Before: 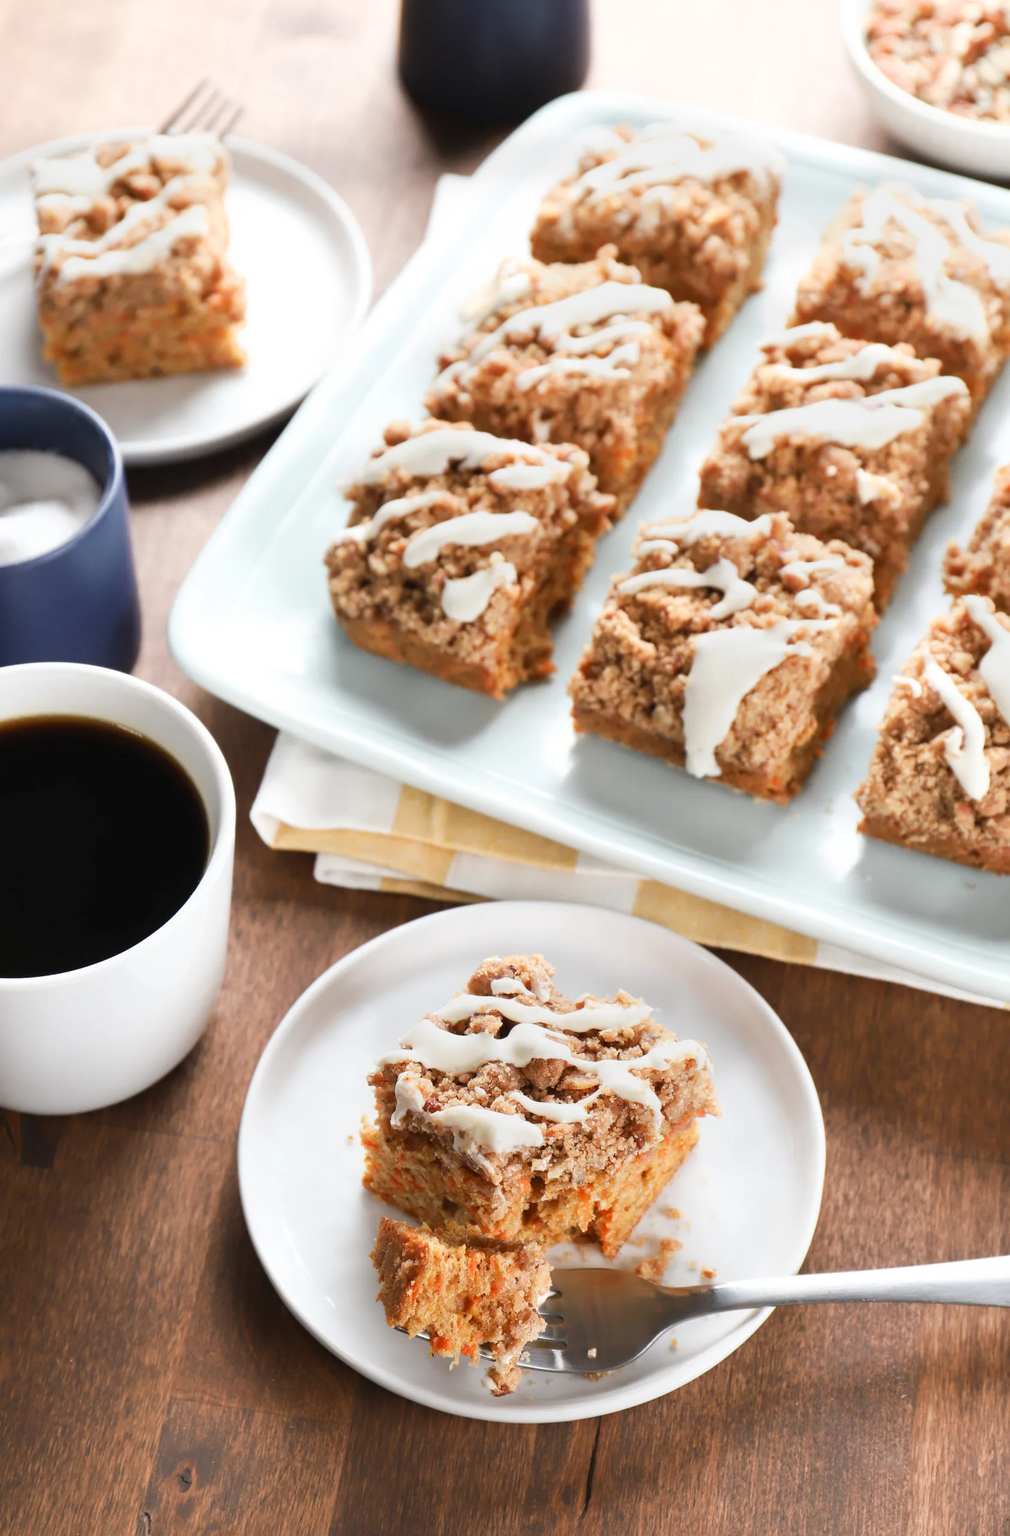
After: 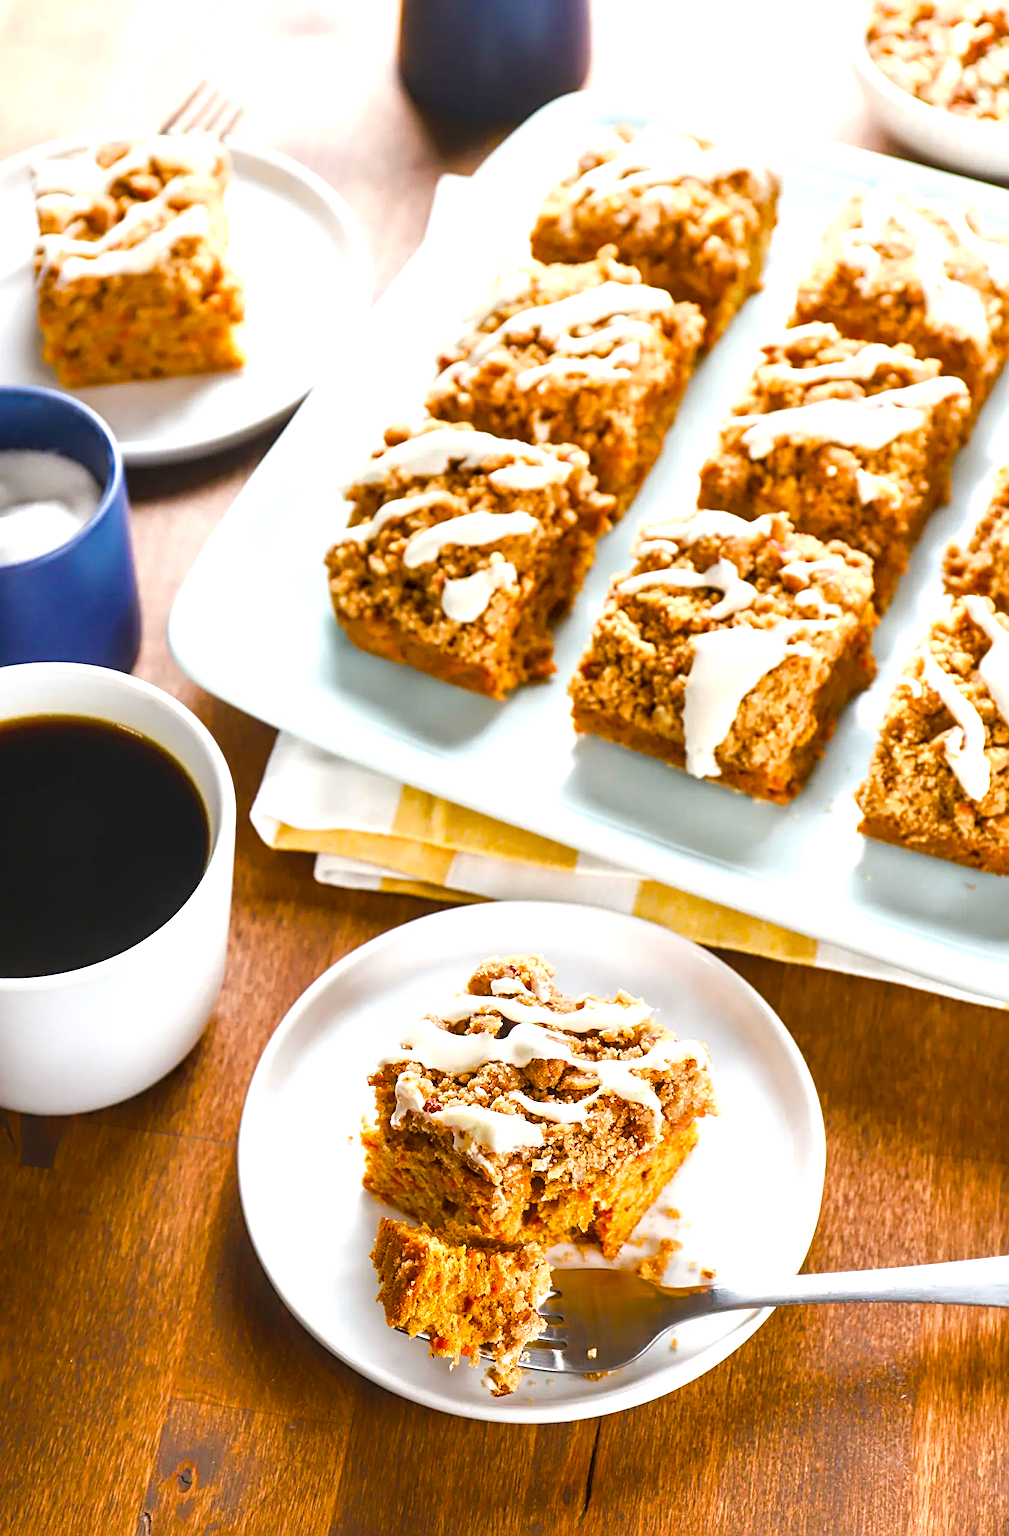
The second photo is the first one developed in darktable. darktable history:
local contrast: on, module defaults
color balance rgb: linear chroma grading › shadows 10%, linear chroma grading › highlights 10%, linear chroma grading › global chroma 15%, linear chroma grading › mid-tones 15%, perceptual saturation grading › global saturation 40%, perceptual saturation grading › highlights -25%, perceptual saturation grading › mid-tones 35%, perceptual saturation grading › shadows 35%, perceptual brilliance grading › global brilliance 11.29%, global vibrance 11.29%
sharpen: radius 3.119
